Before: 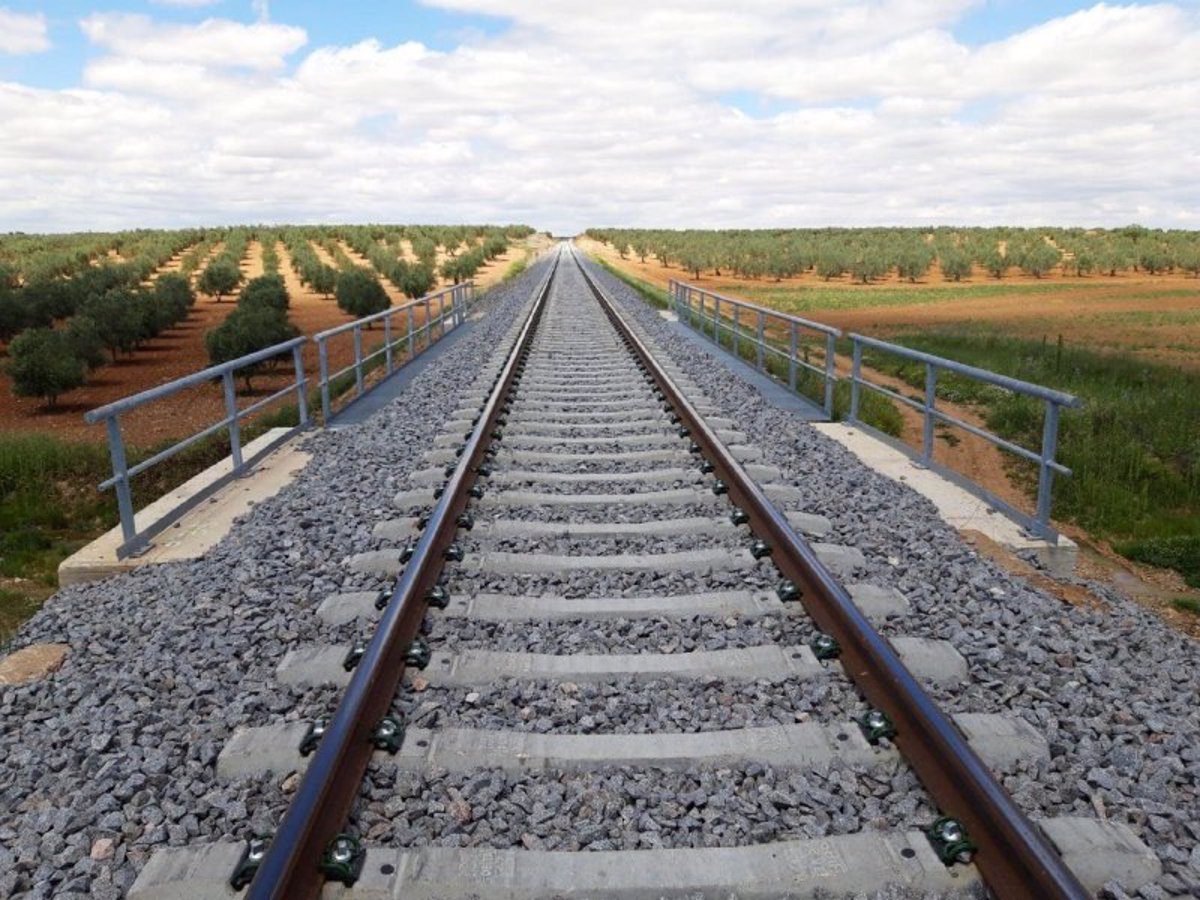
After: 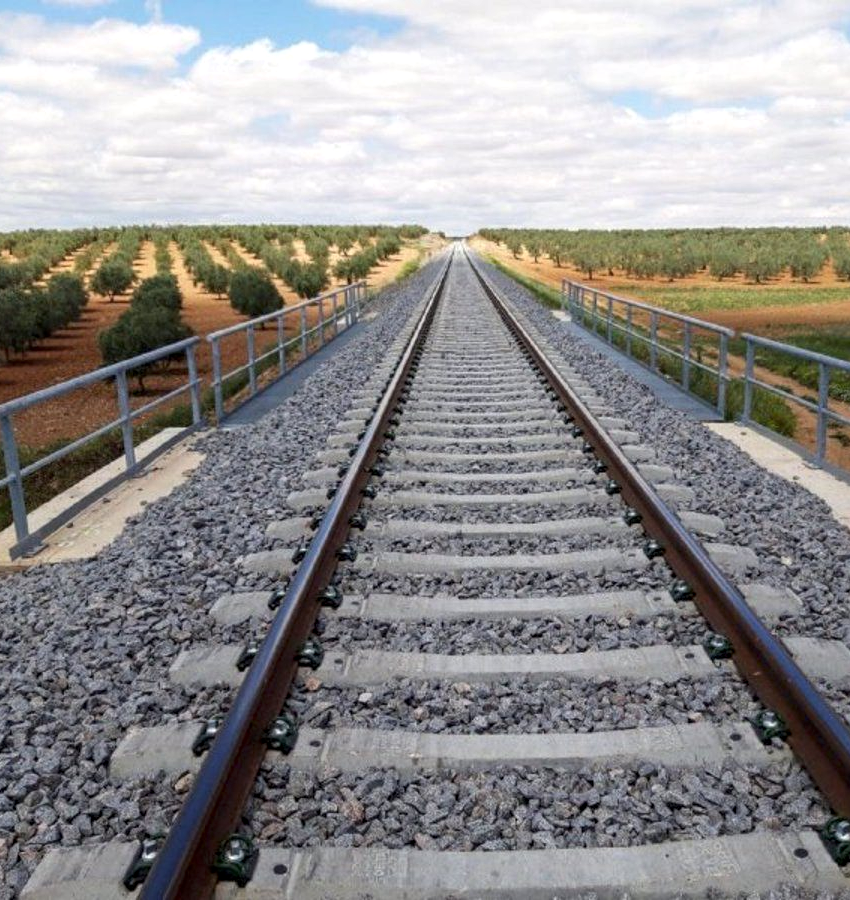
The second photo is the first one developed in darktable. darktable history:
local contrast: on, module defaults
crop and rotate: left 8.978%, right 20.138%
